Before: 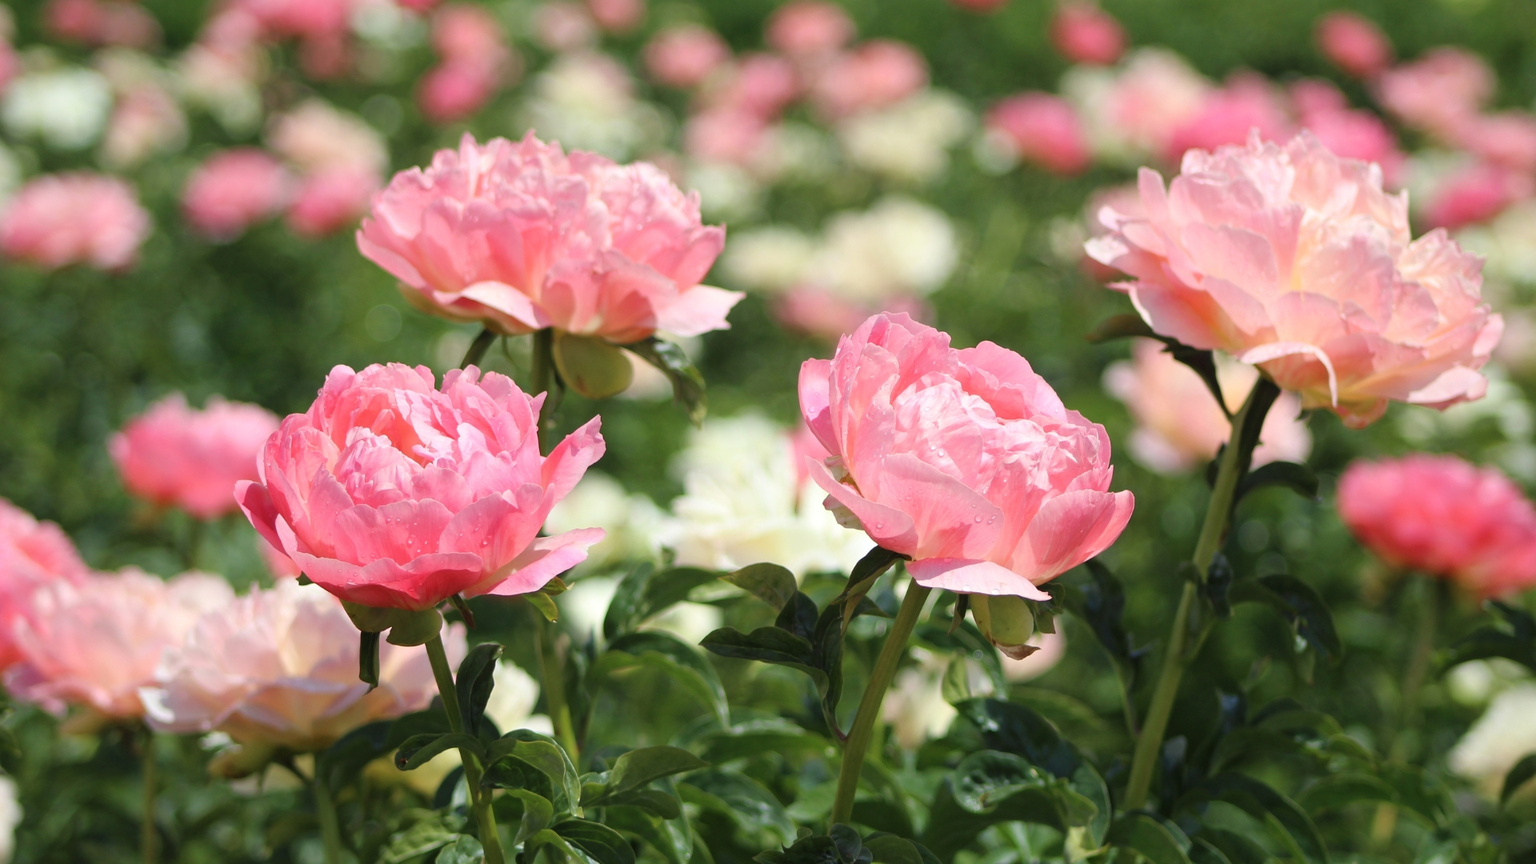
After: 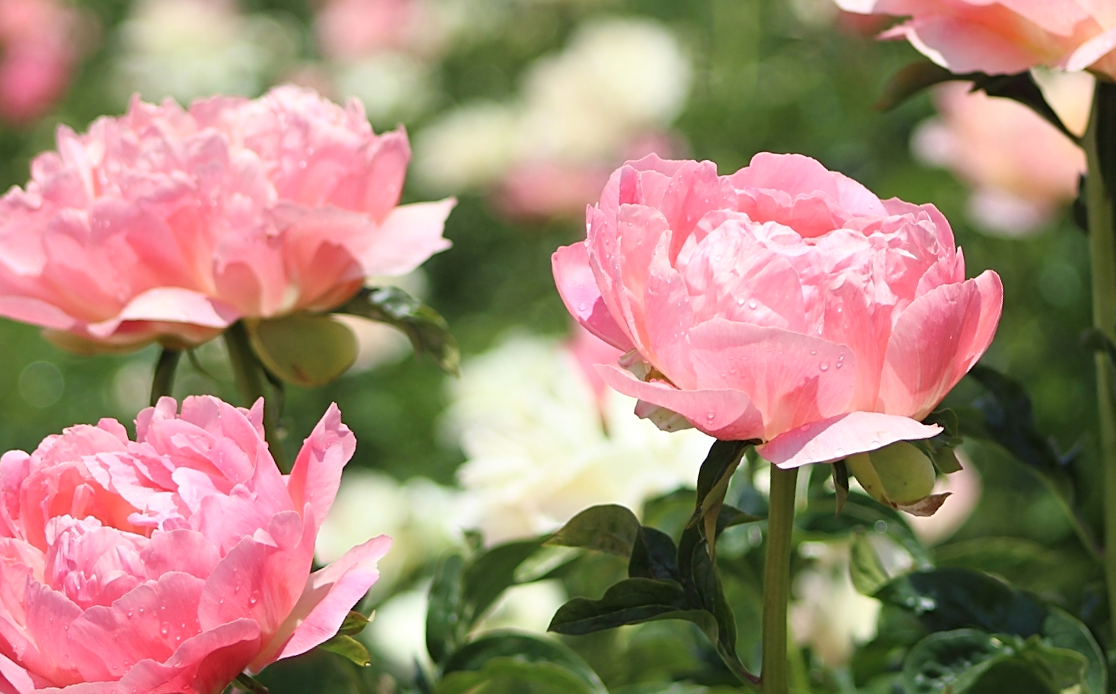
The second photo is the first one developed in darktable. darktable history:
sharpen: on, module defaults
shadows and highlights: shadows -1.68, highlights 40.57
crop and rotate: angle 19.56°, left 6.78%, right 3.78%, bottom 1.143%
